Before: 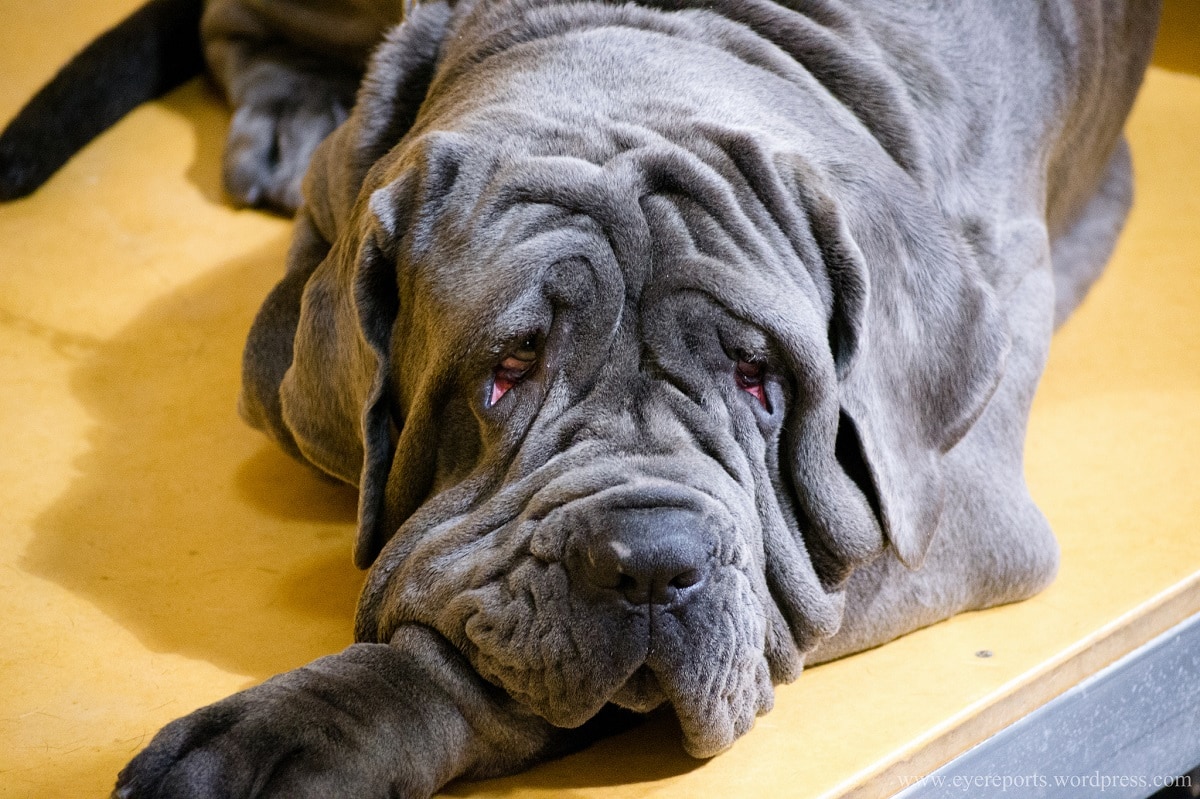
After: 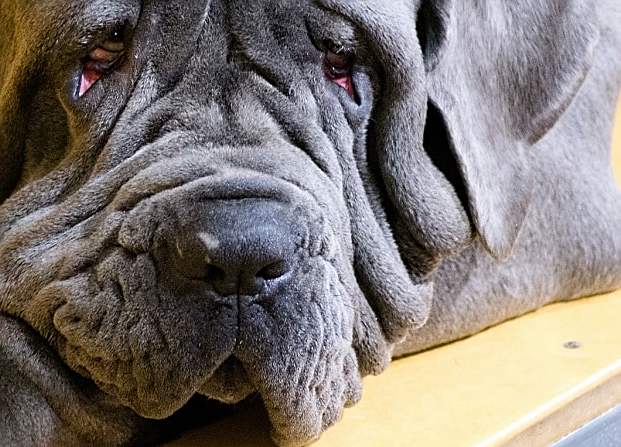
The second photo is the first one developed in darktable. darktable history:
crop: left 34.359%, top 38.698%, right 13.872%, bottom 5.254%
sharpen: on, module defaults
